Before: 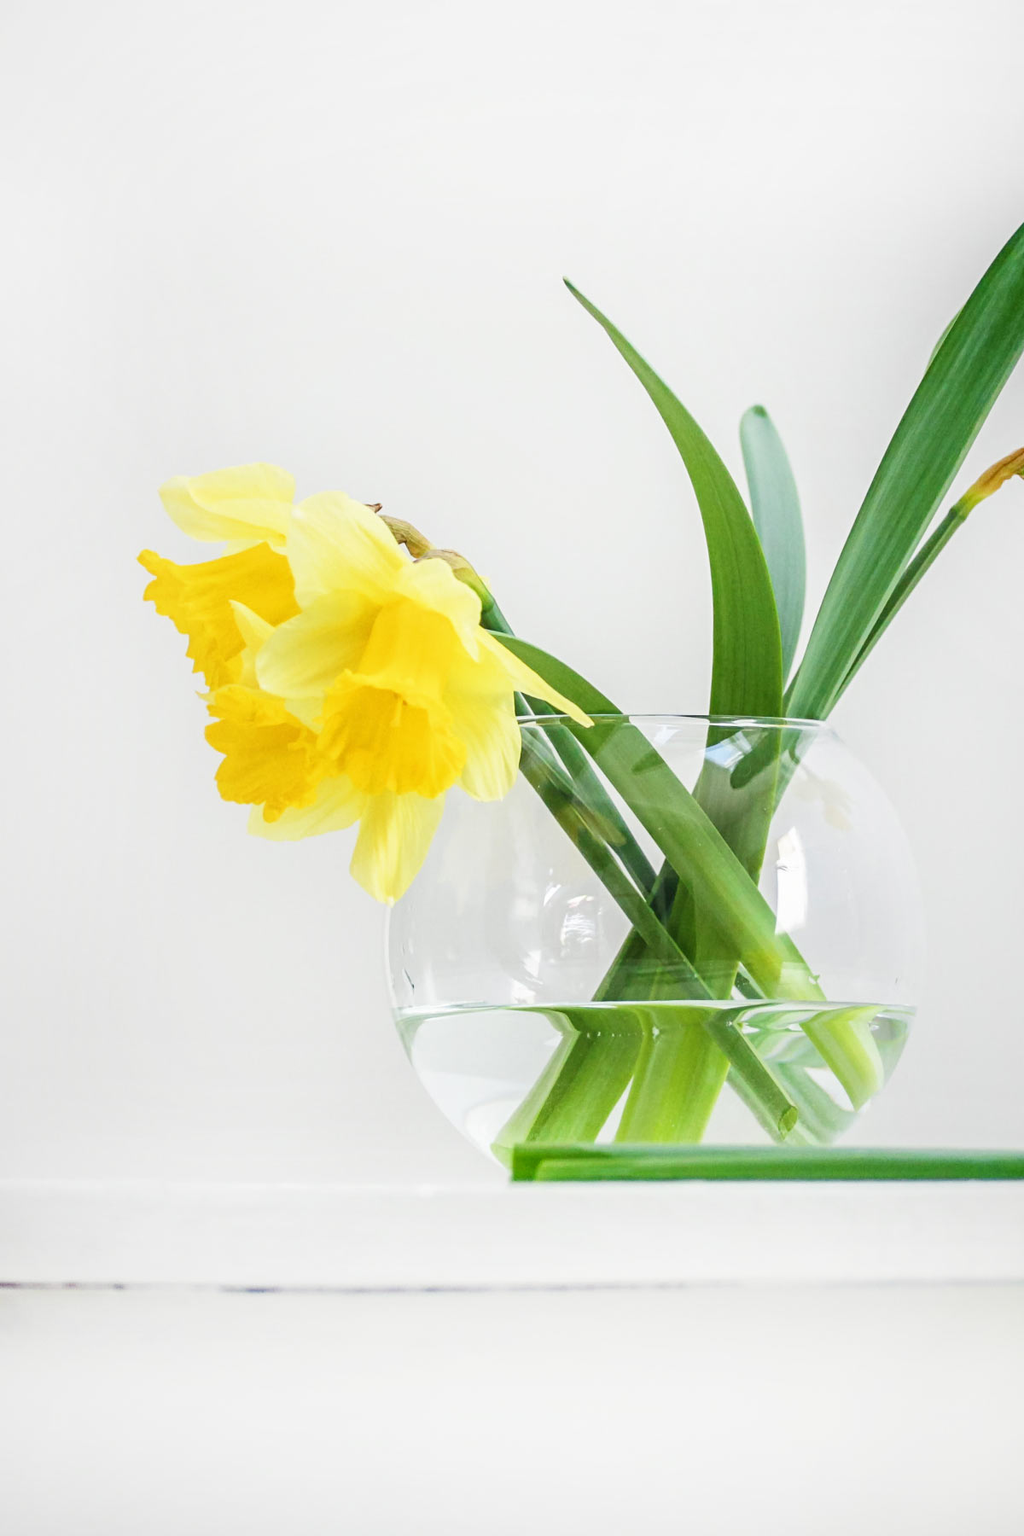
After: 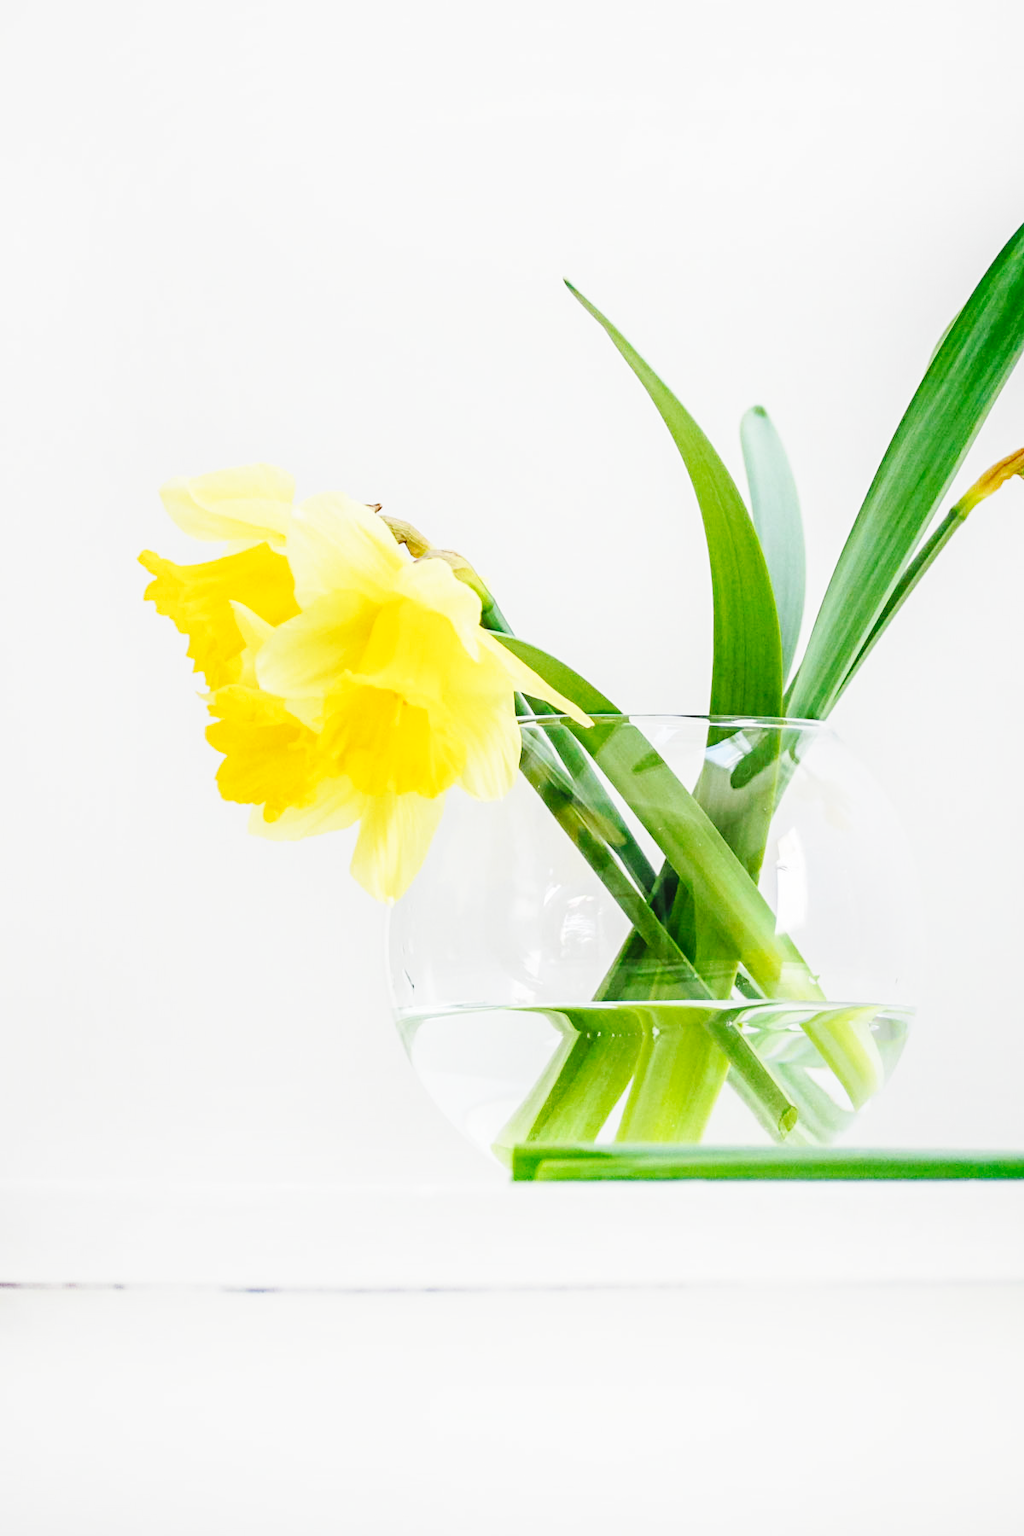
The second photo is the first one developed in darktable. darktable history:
base curve: curves: ch0 [(0, 0) (0.036, 0.025) (0.121, 0.166) (0.206, 0.329) (0.605, 0.79) (1, 1)], preserve colors none
